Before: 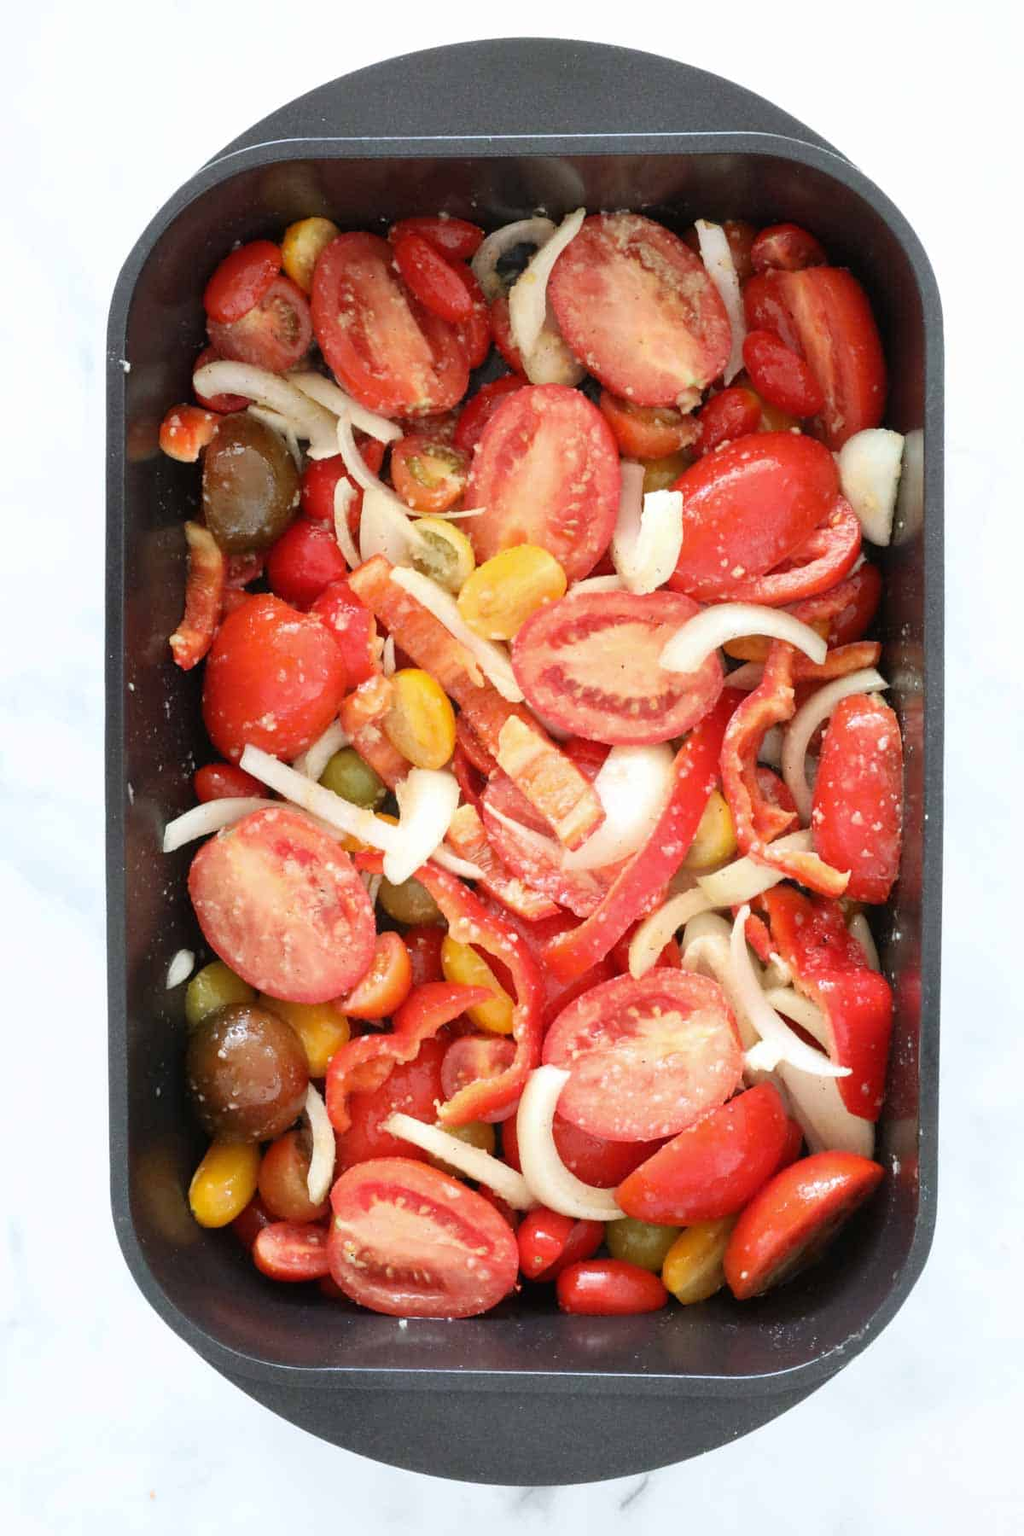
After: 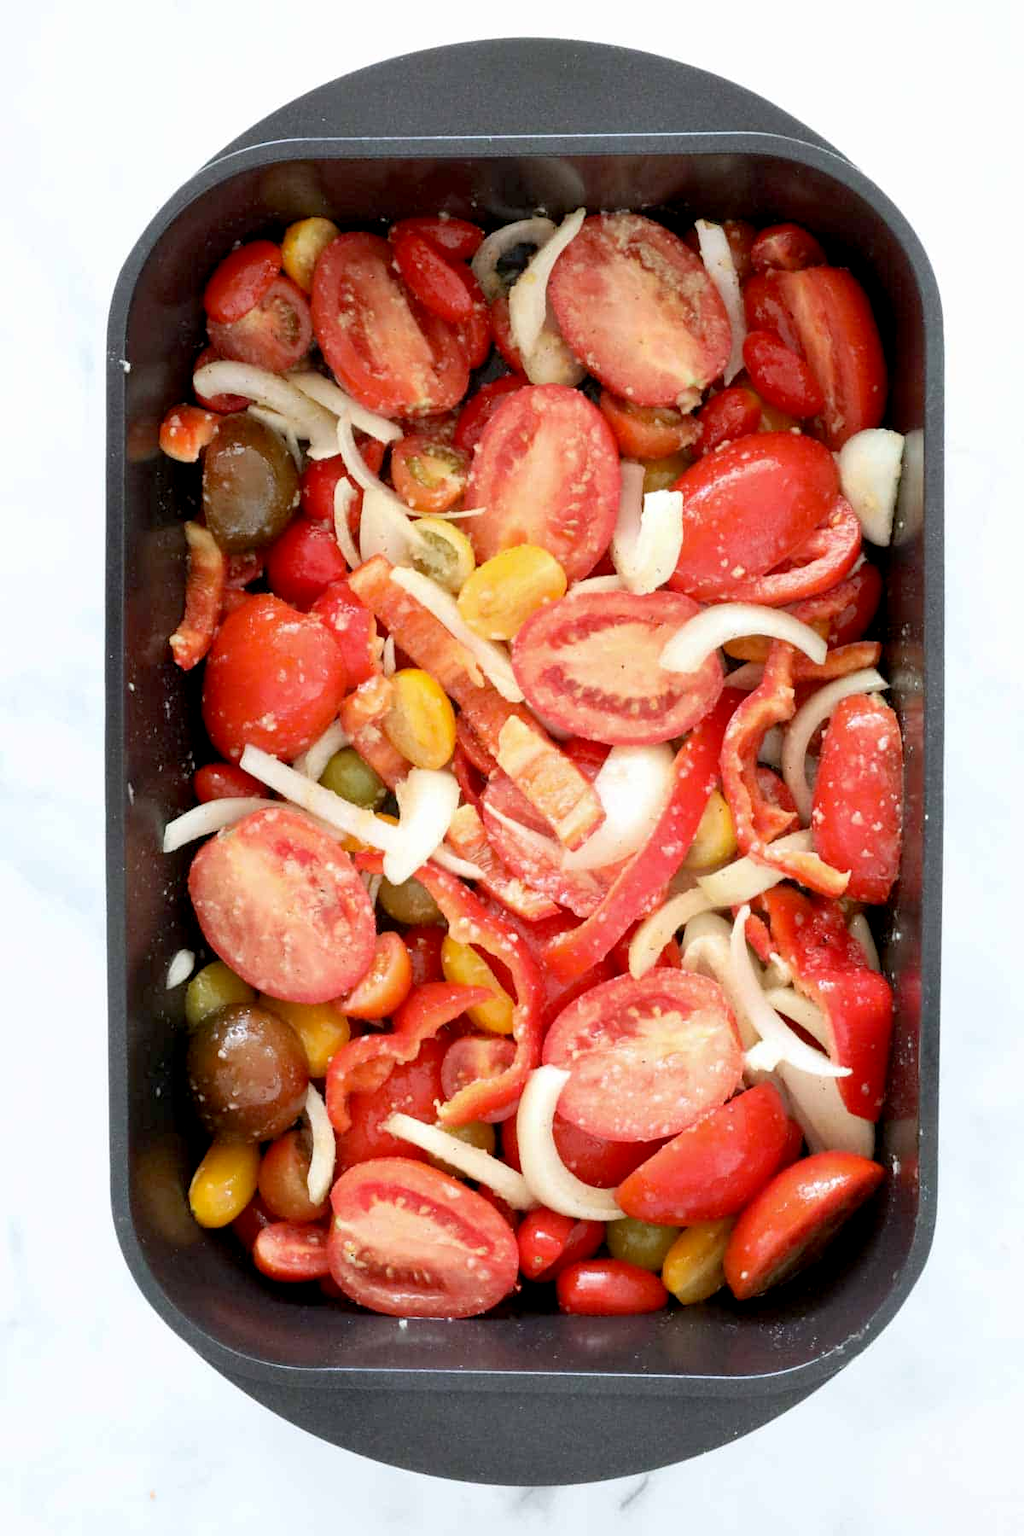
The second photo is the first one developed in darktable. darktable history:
tone equalizer: on, module defaults
exposure: black level correction 0.007, compensate highlight preservation false
